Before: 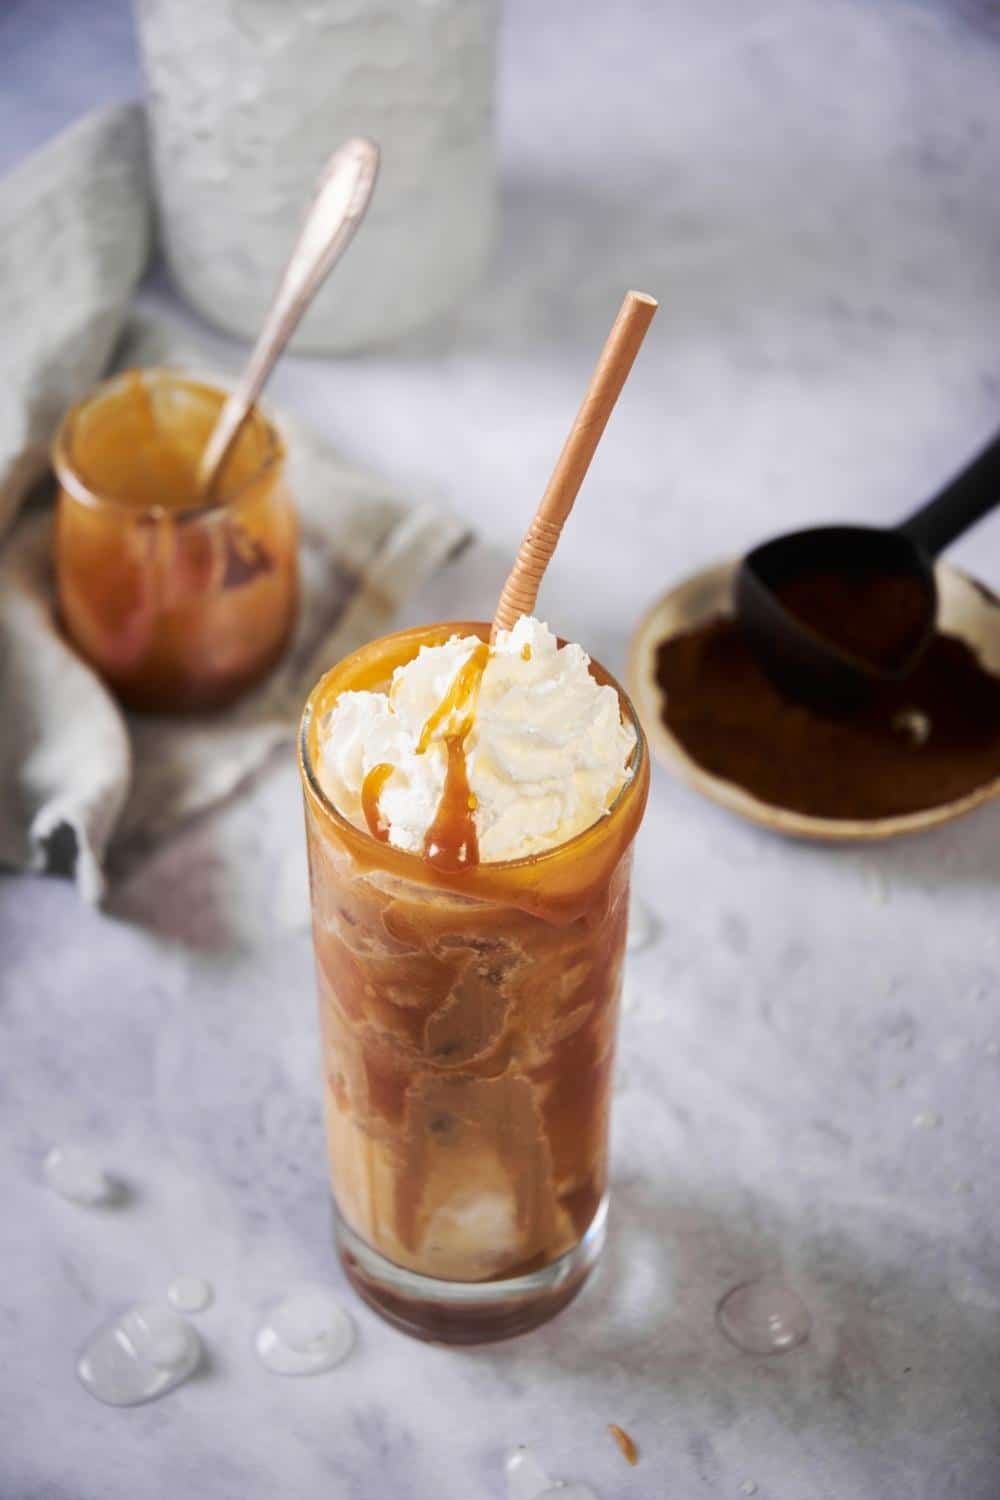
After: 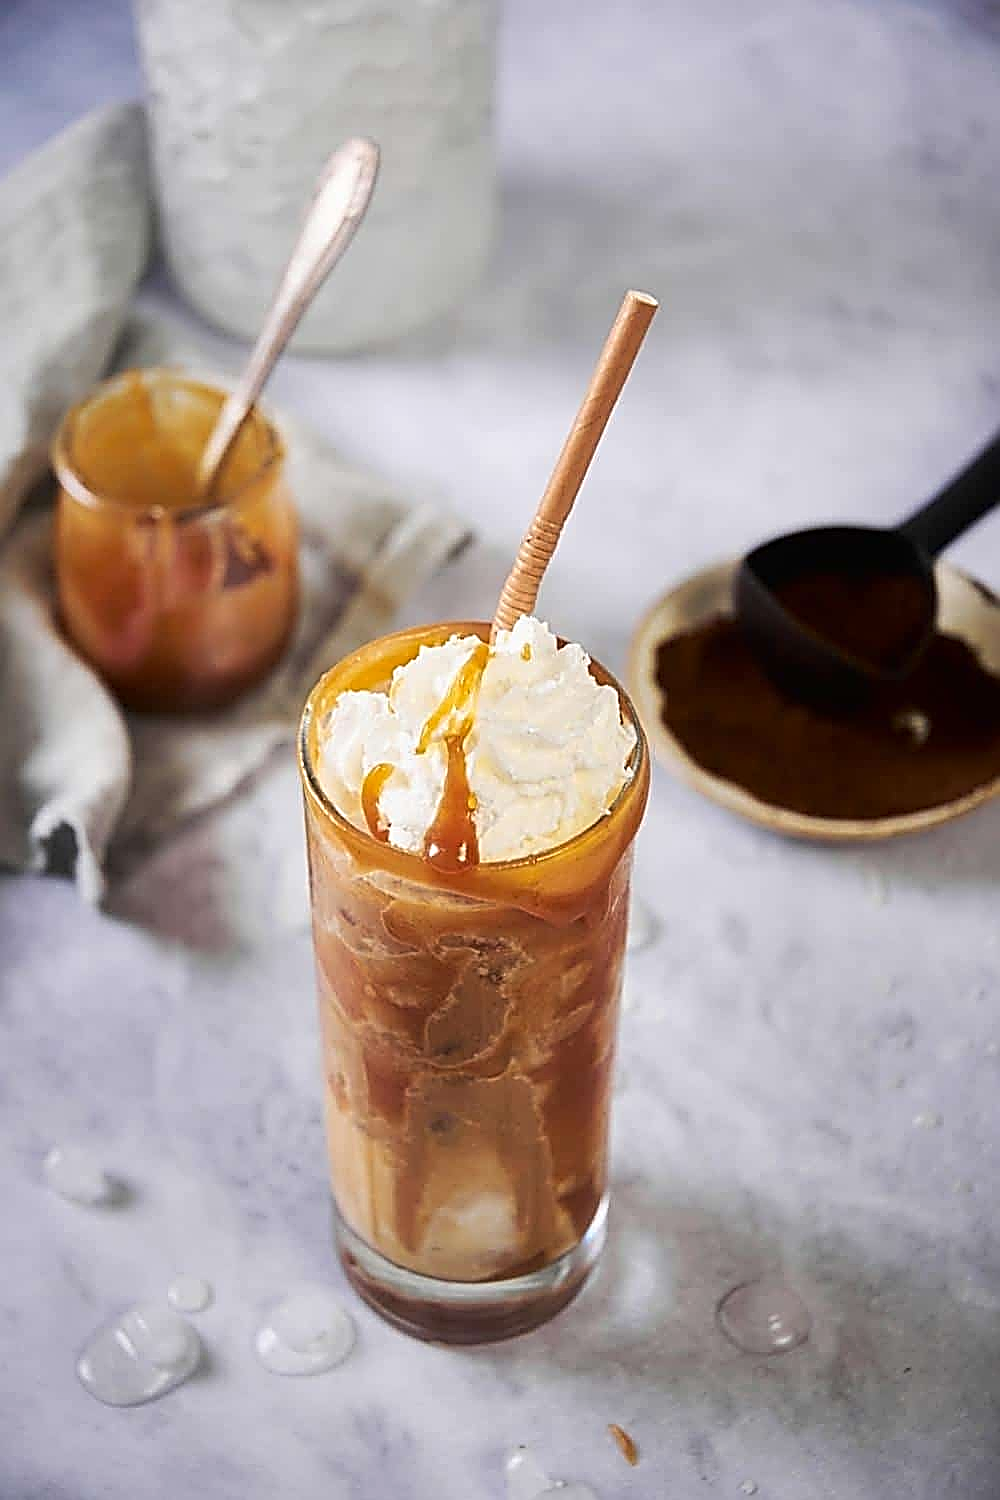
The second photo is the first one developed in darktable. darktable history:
contrast brightness saturation: contrast 0.078, saturation 0.024
sharpen: amount 1.872
